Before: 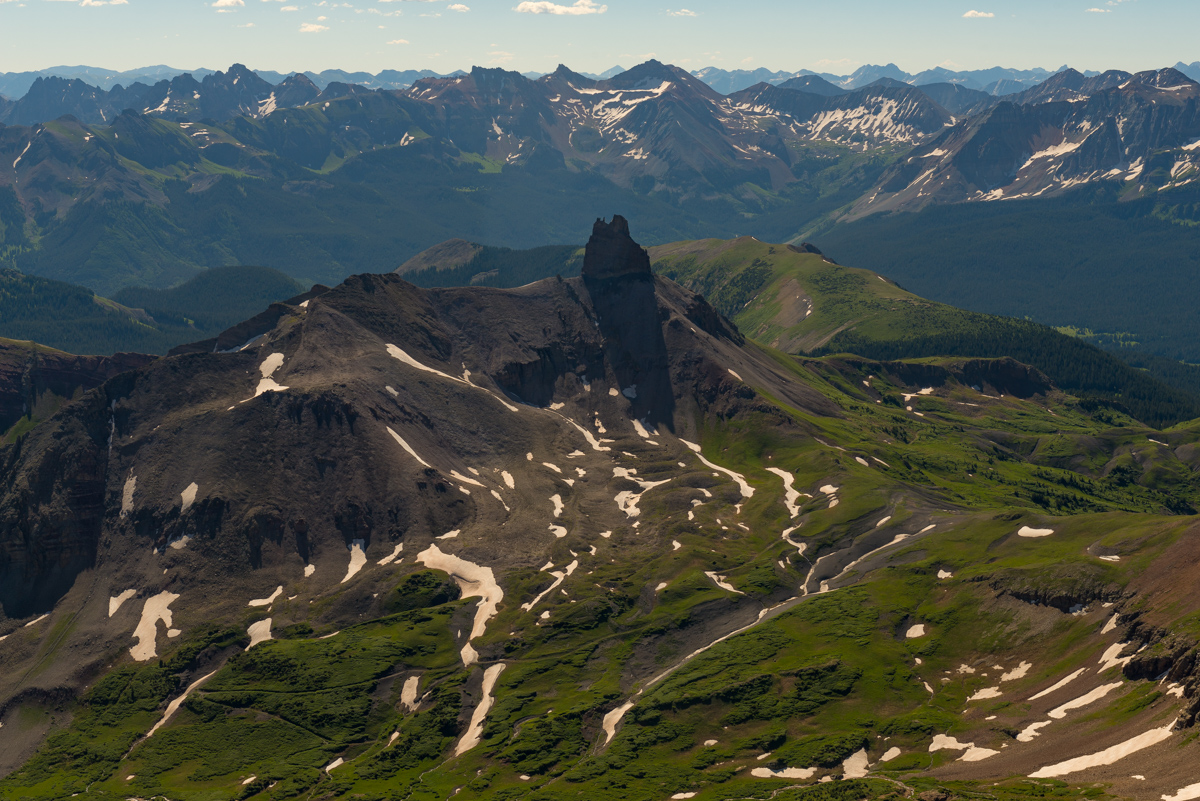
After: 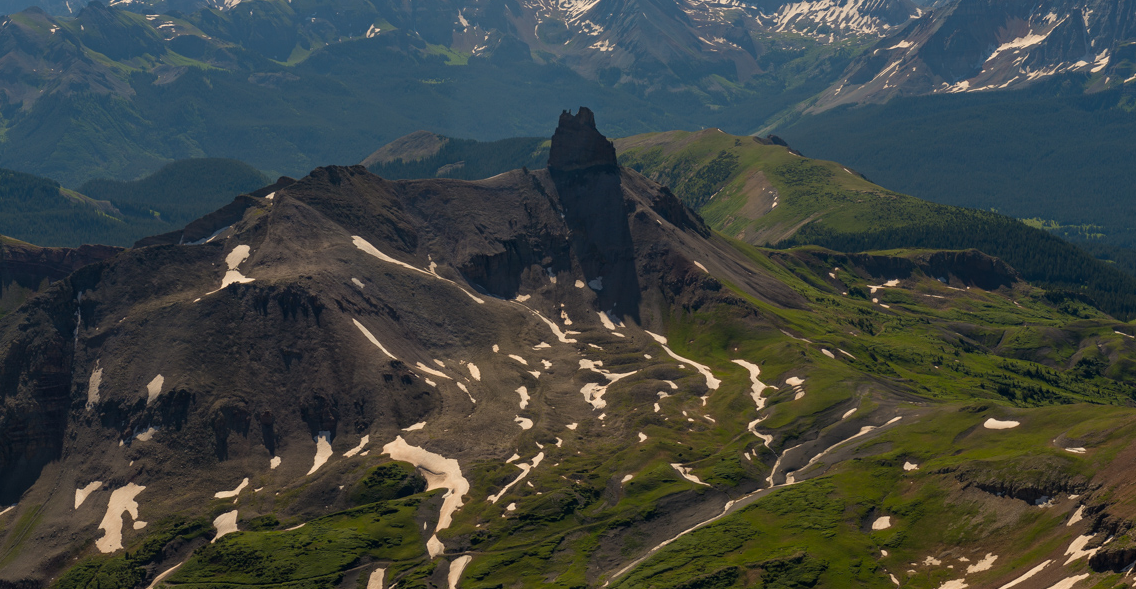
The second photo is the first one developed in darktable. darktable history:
crop and rotate: left 2.851%, top 13.703%, right 2.448%, bottom 12.76%
